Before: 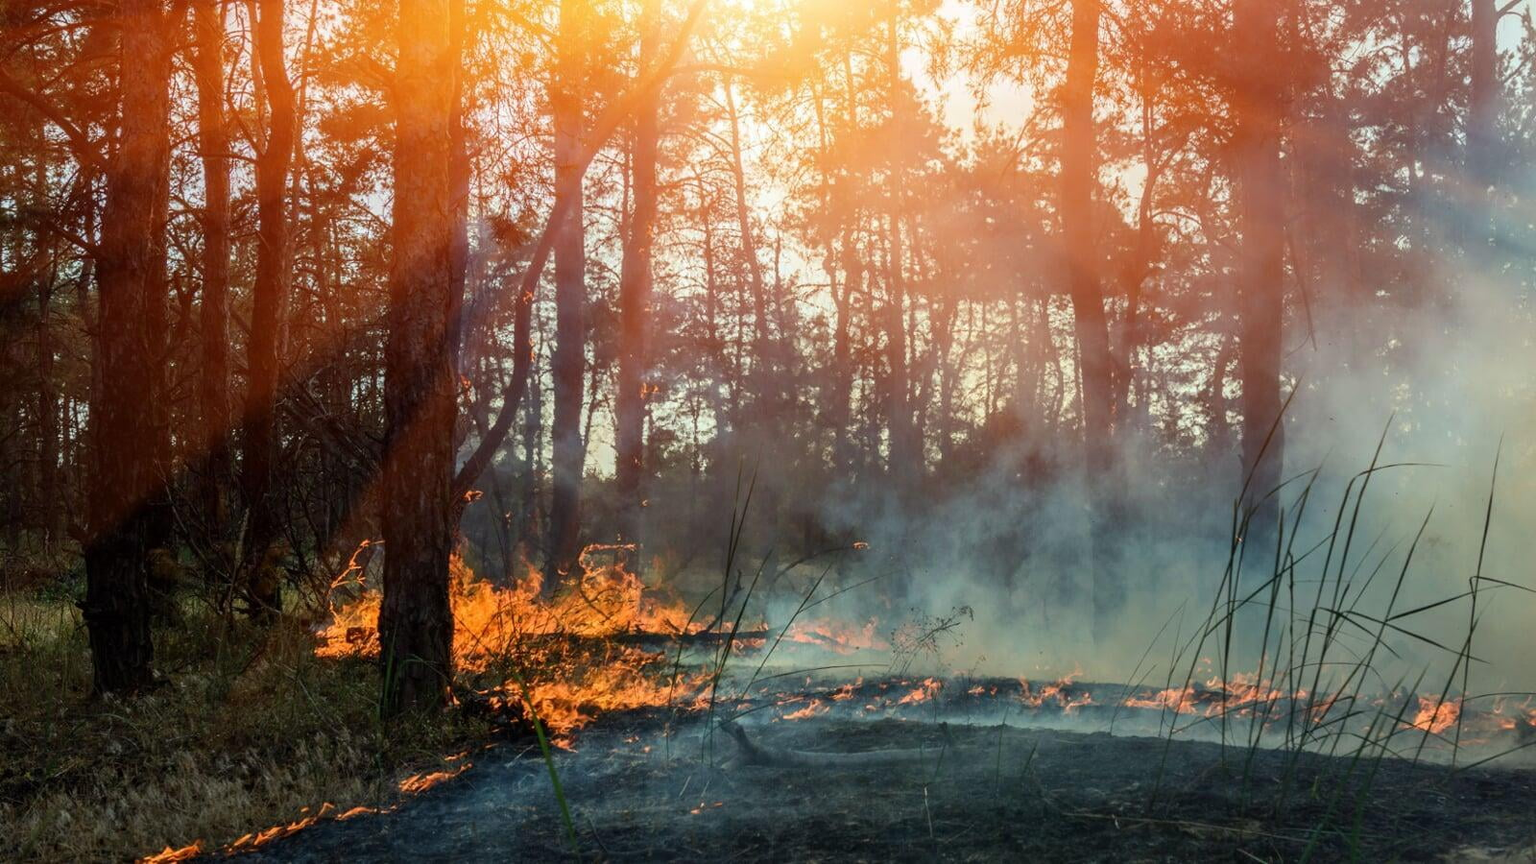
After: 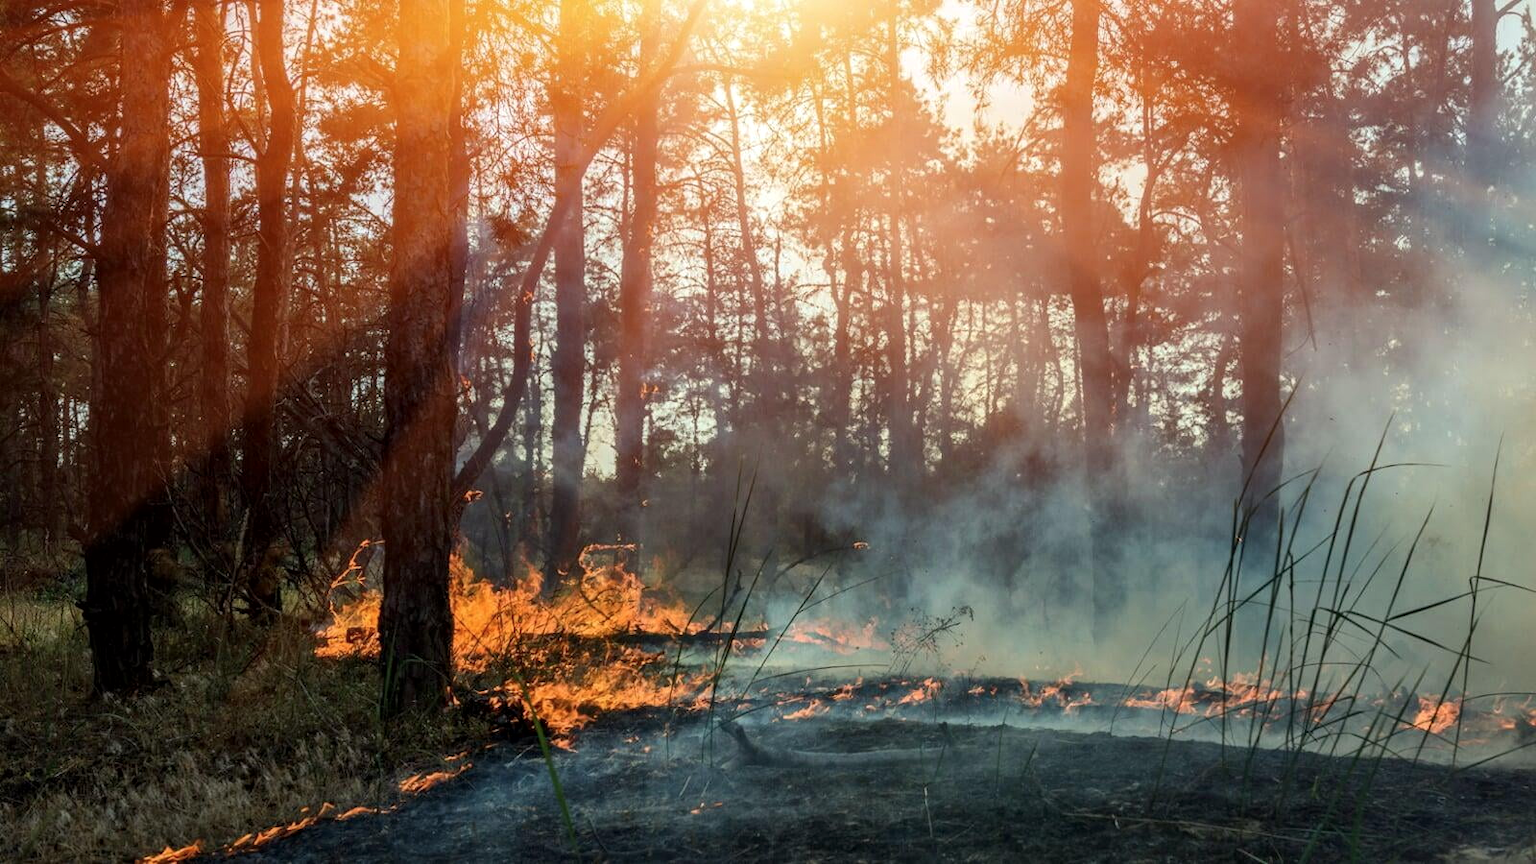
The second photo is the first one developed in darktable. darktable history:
local contrast: mode bilateral grid, contrast 20, coarseness 50, detail 120%, midtone range 0.2
contrast brightness saturation: saturation -0.05
